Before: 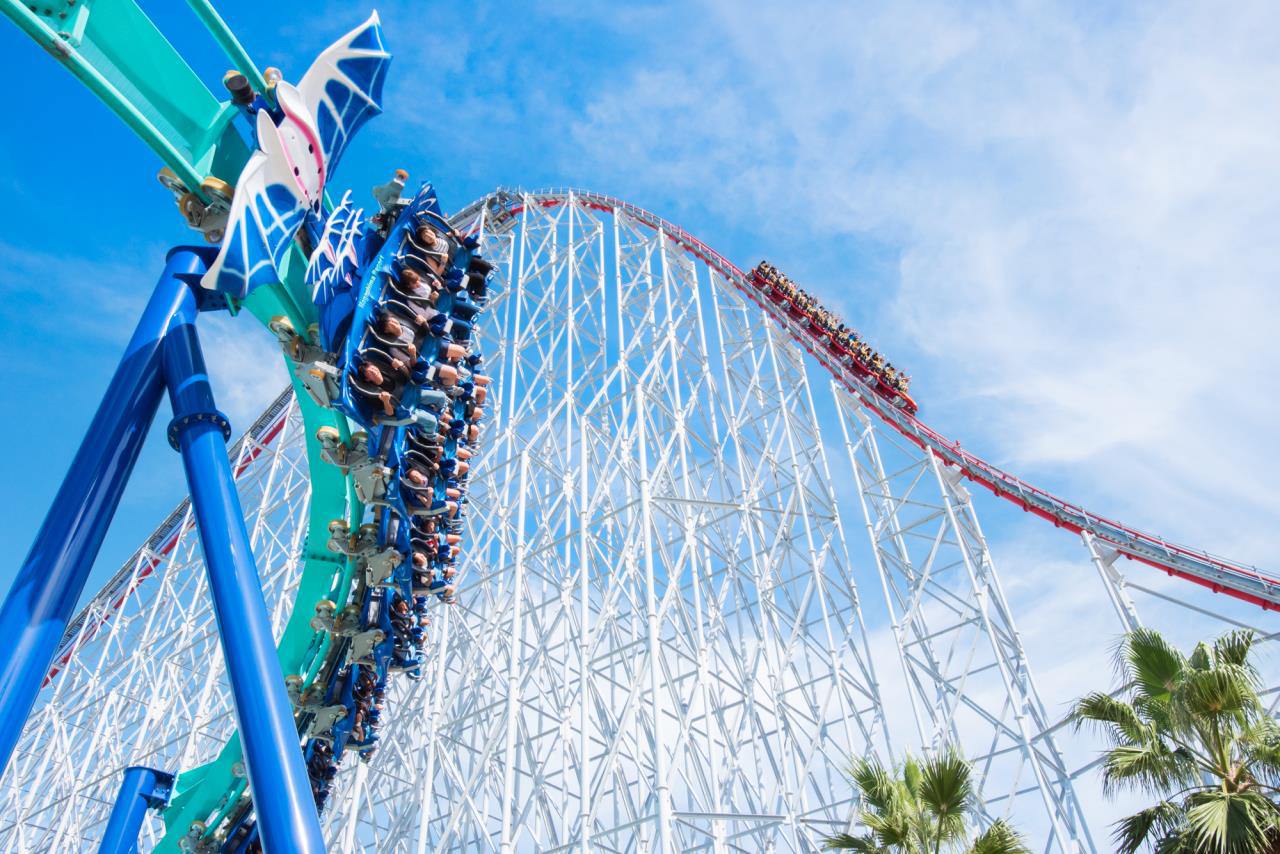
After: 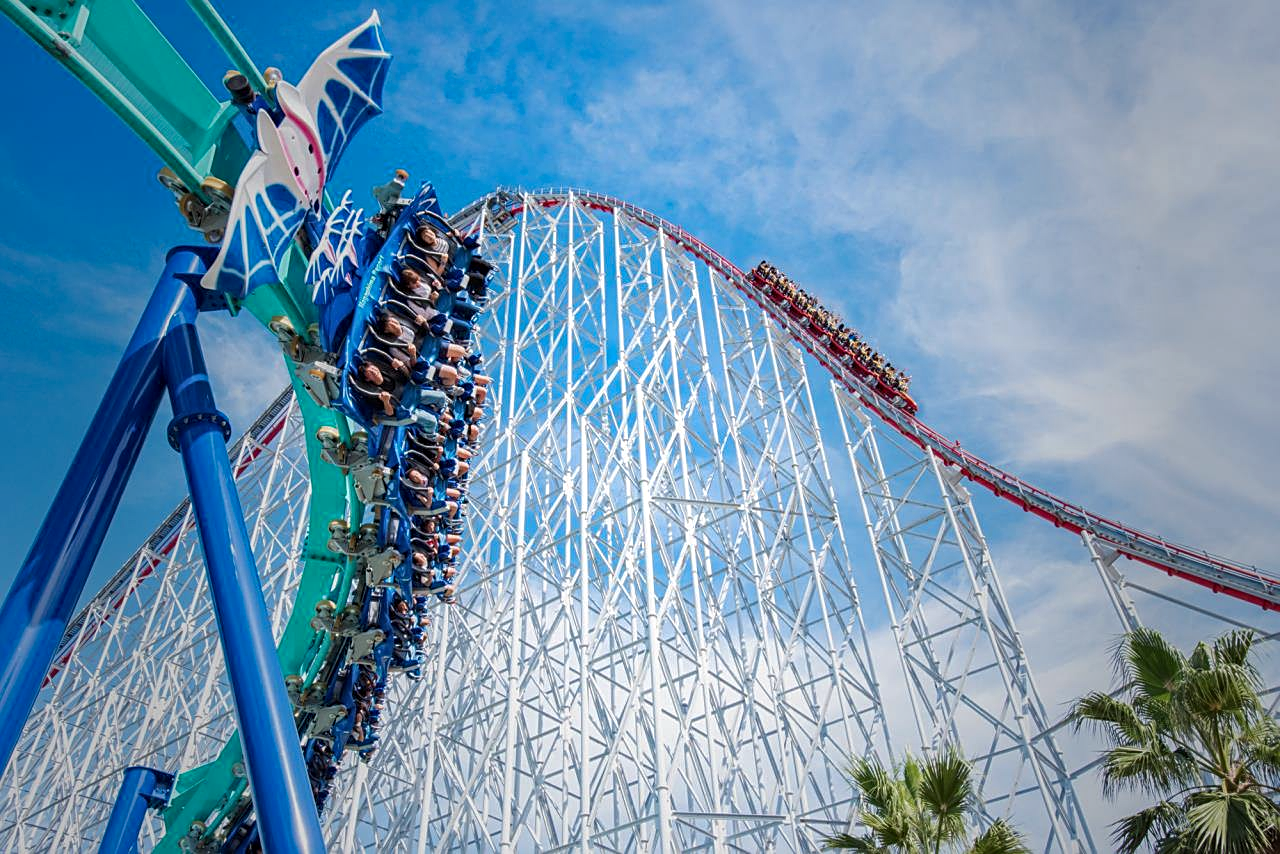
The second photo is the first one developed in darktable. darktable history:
sharpen: on, module defaults
vignetting: fall-off start 16.14%, fall-off radius 100.74%, saturation -0.028, width/height ratio 0.713
local contrast: on, module defaults
haze removal: compatibility mode true, adaptive false
